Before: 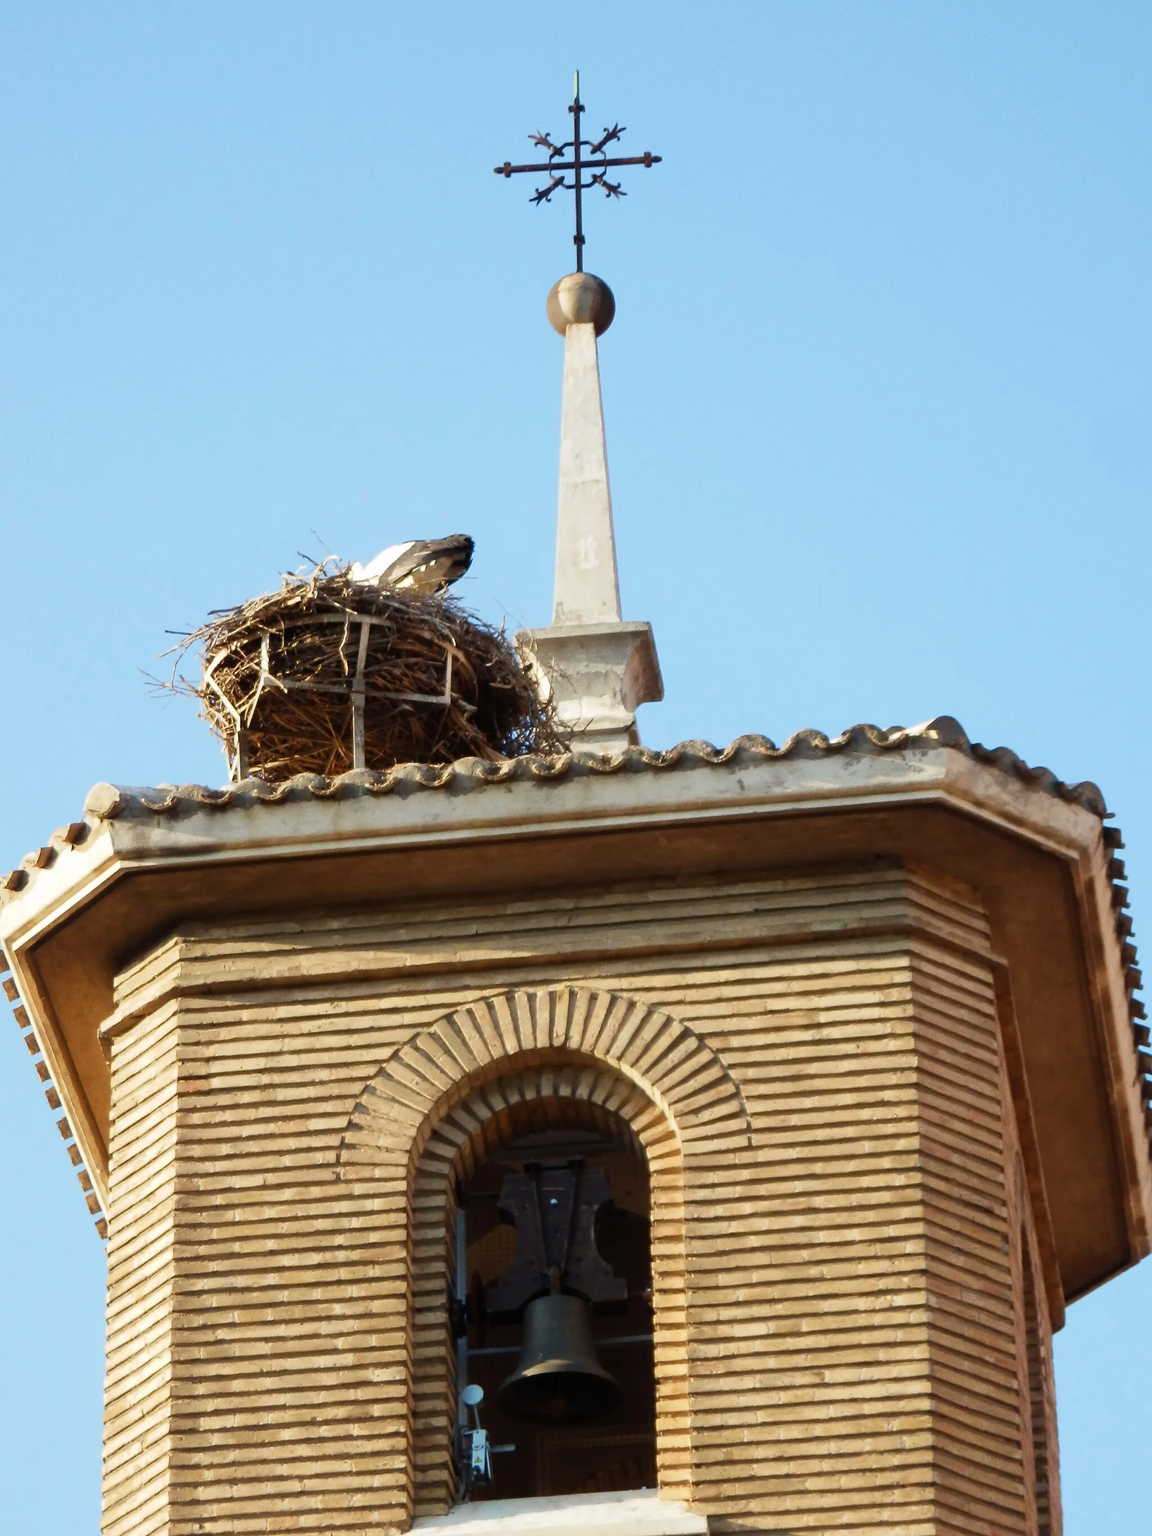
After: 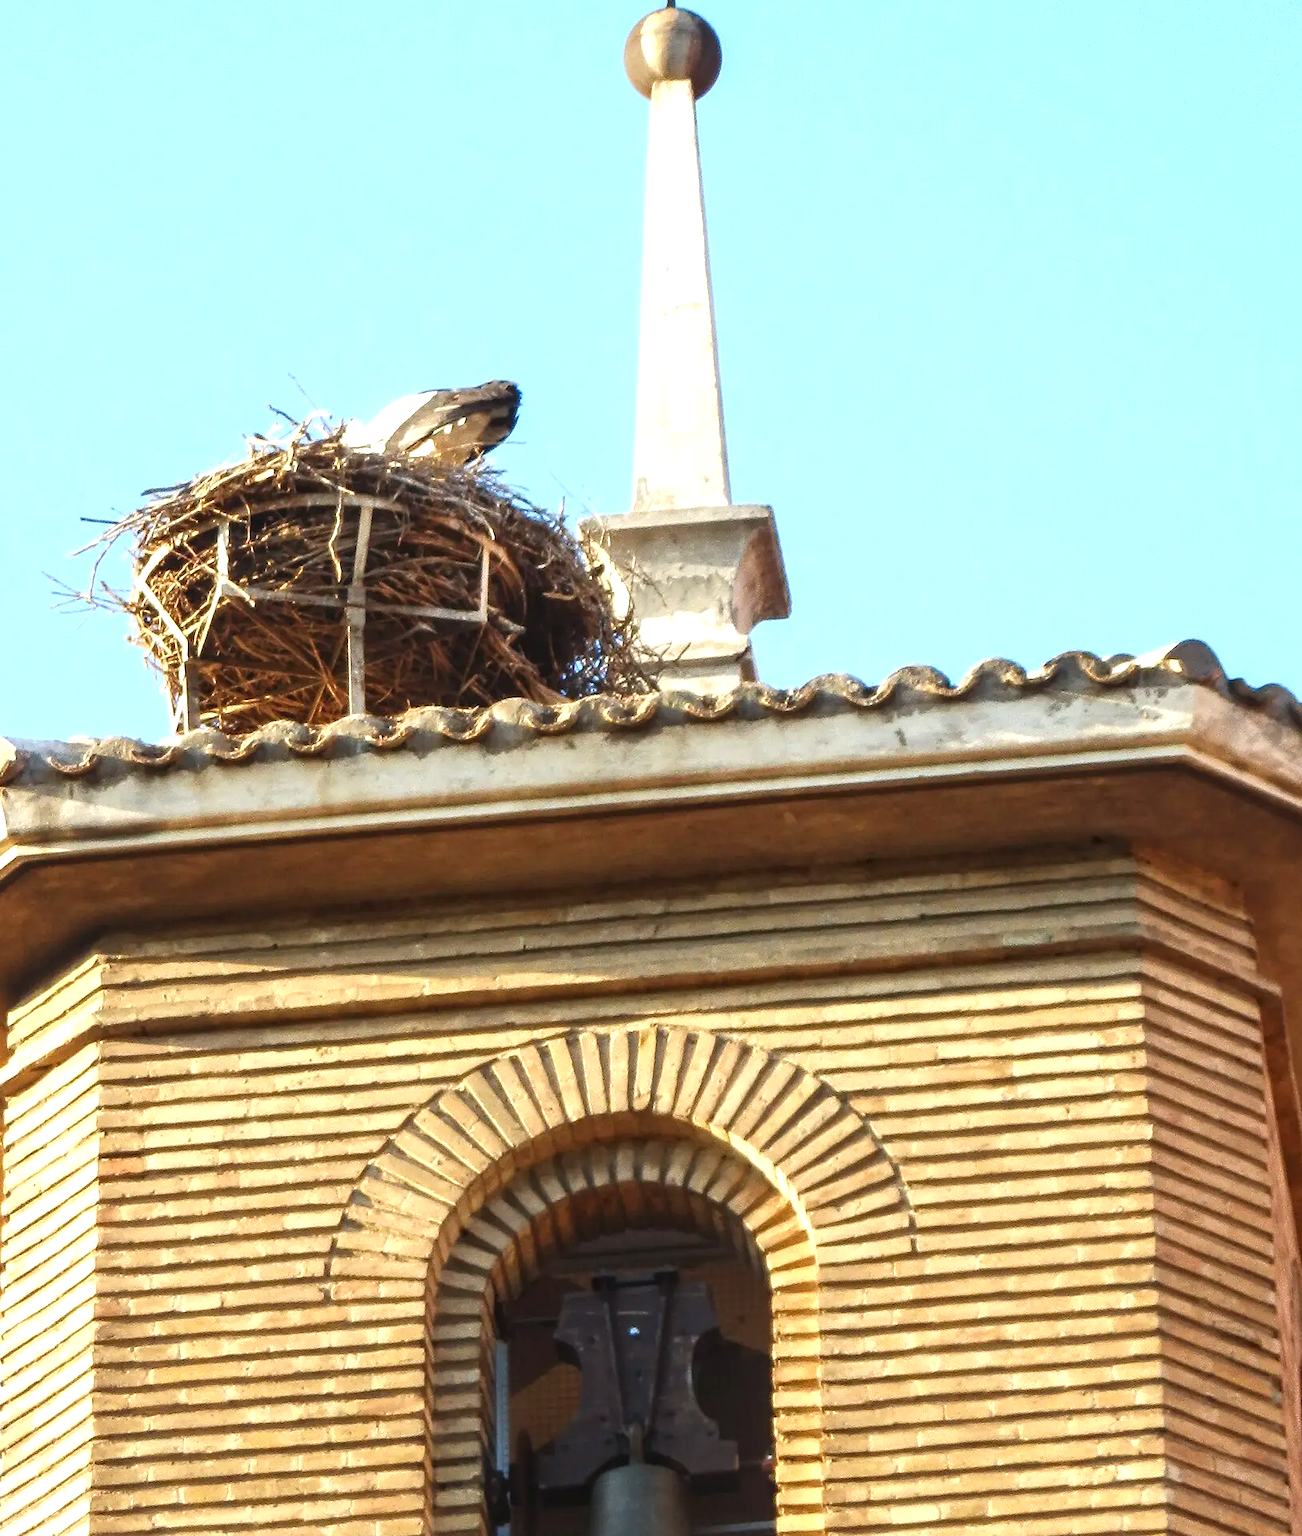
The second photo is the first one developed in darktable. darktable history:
contrast brightness saturation: saturation 0.126
crop: left 9.455%, top 17.429%, right 11.17%, bottom 12.367%
local contrast: on, module defaults
exposure: black level correction -0.002, exposure 0.706 EV, compensate exposure bias true, compensate highlight preservation false
